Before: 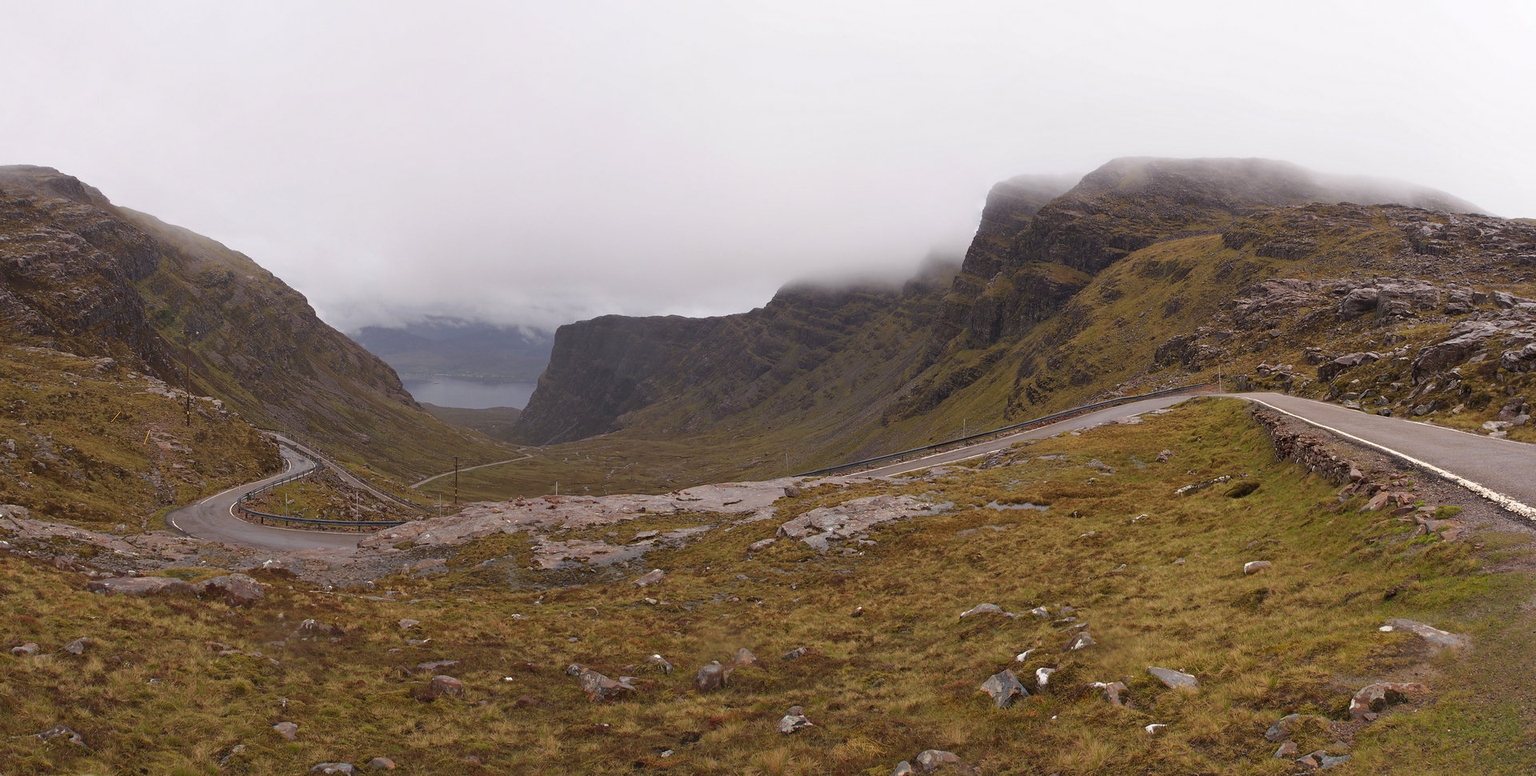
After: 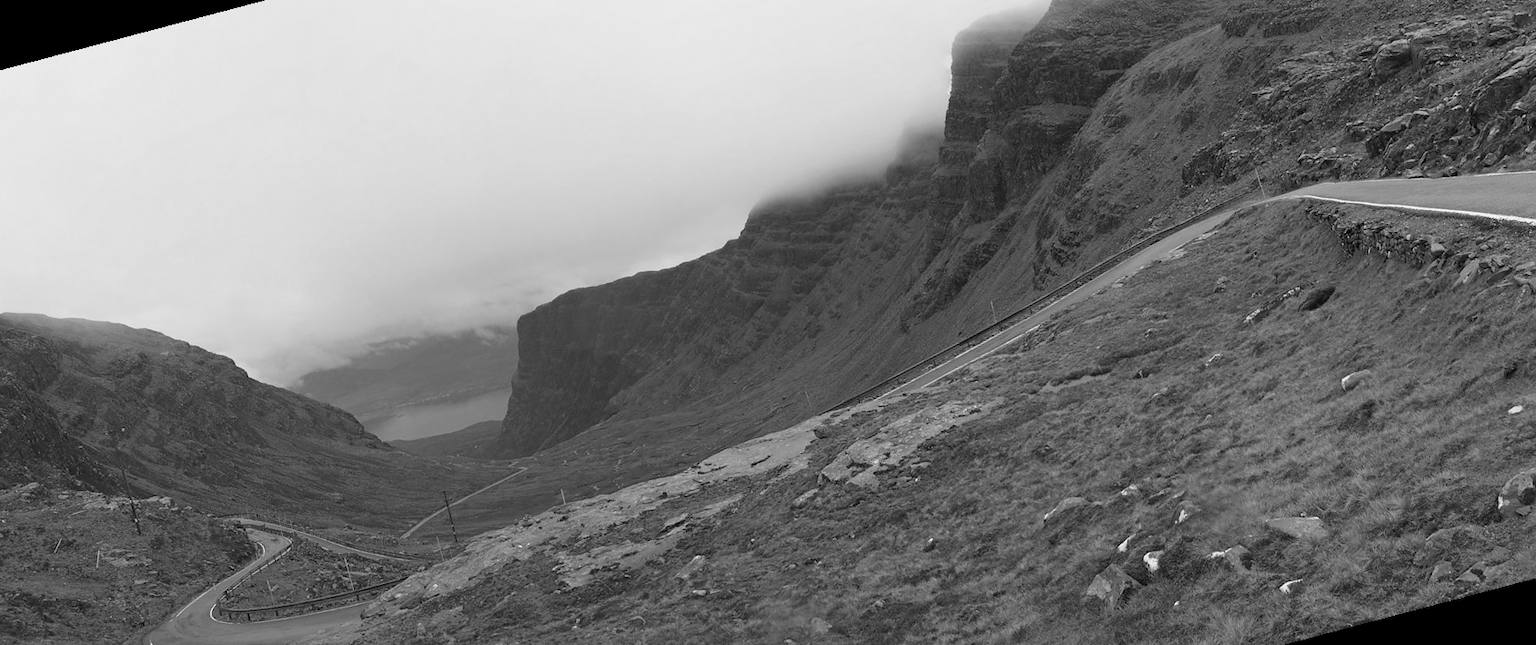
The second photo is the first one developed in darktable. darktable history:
velvia: on, module defaults
rotate and perspective: rotation -14.8°, crop left 0.1, crop right 0.903, crop top 0.25, crop bottom 0.748
monochrome: on, module defaults
